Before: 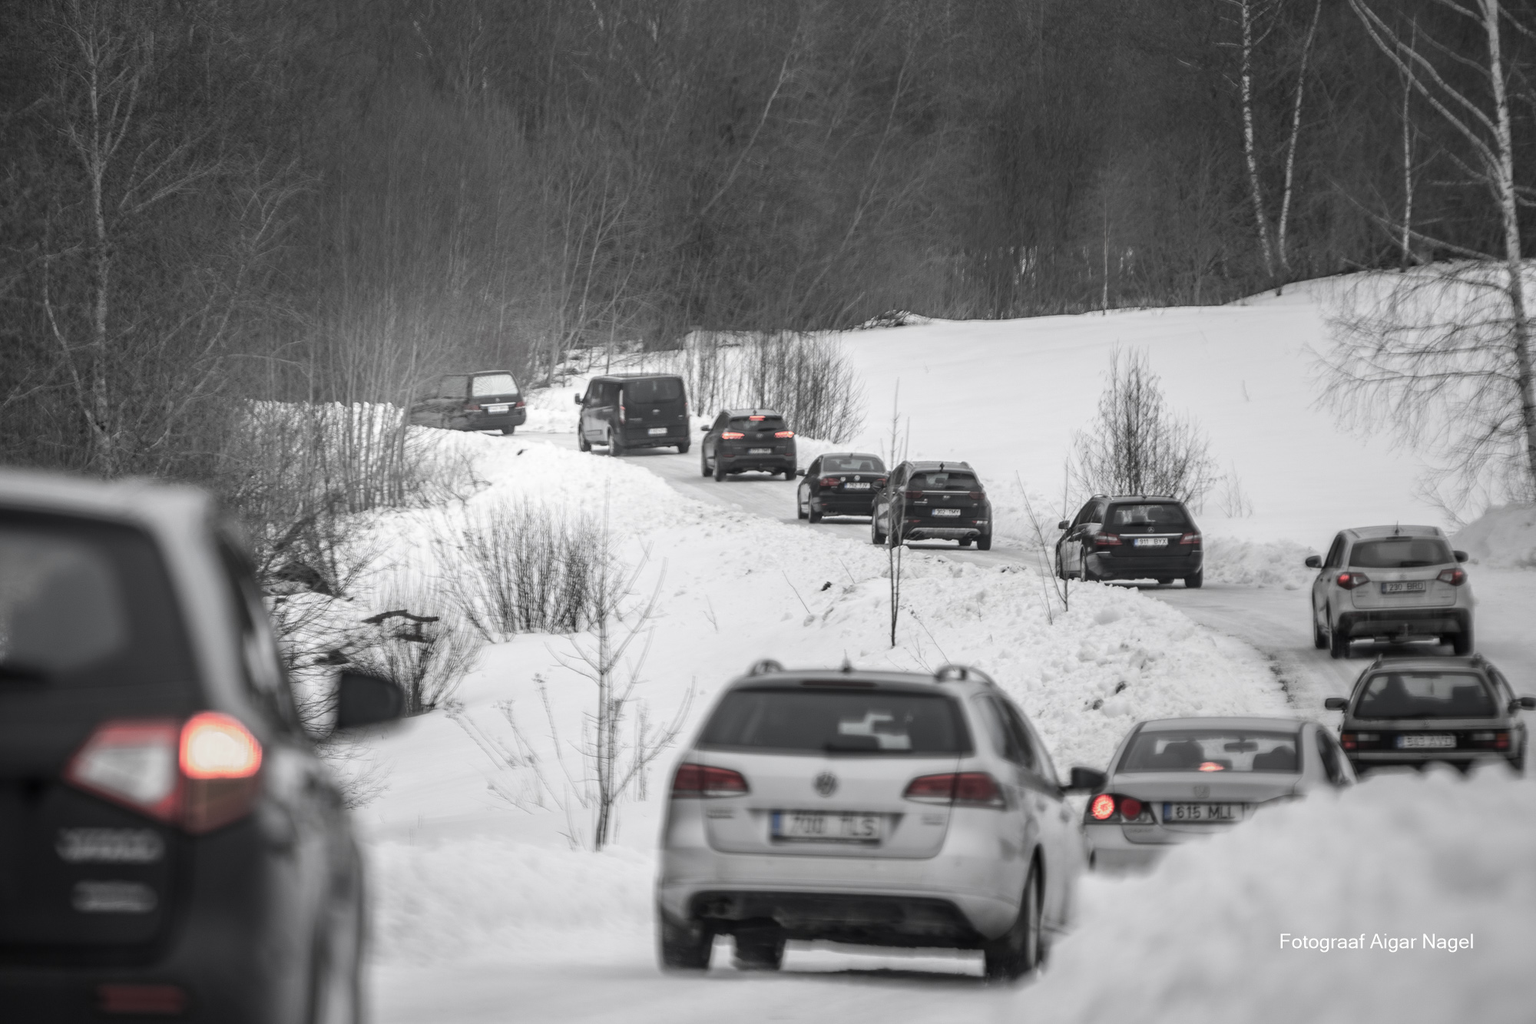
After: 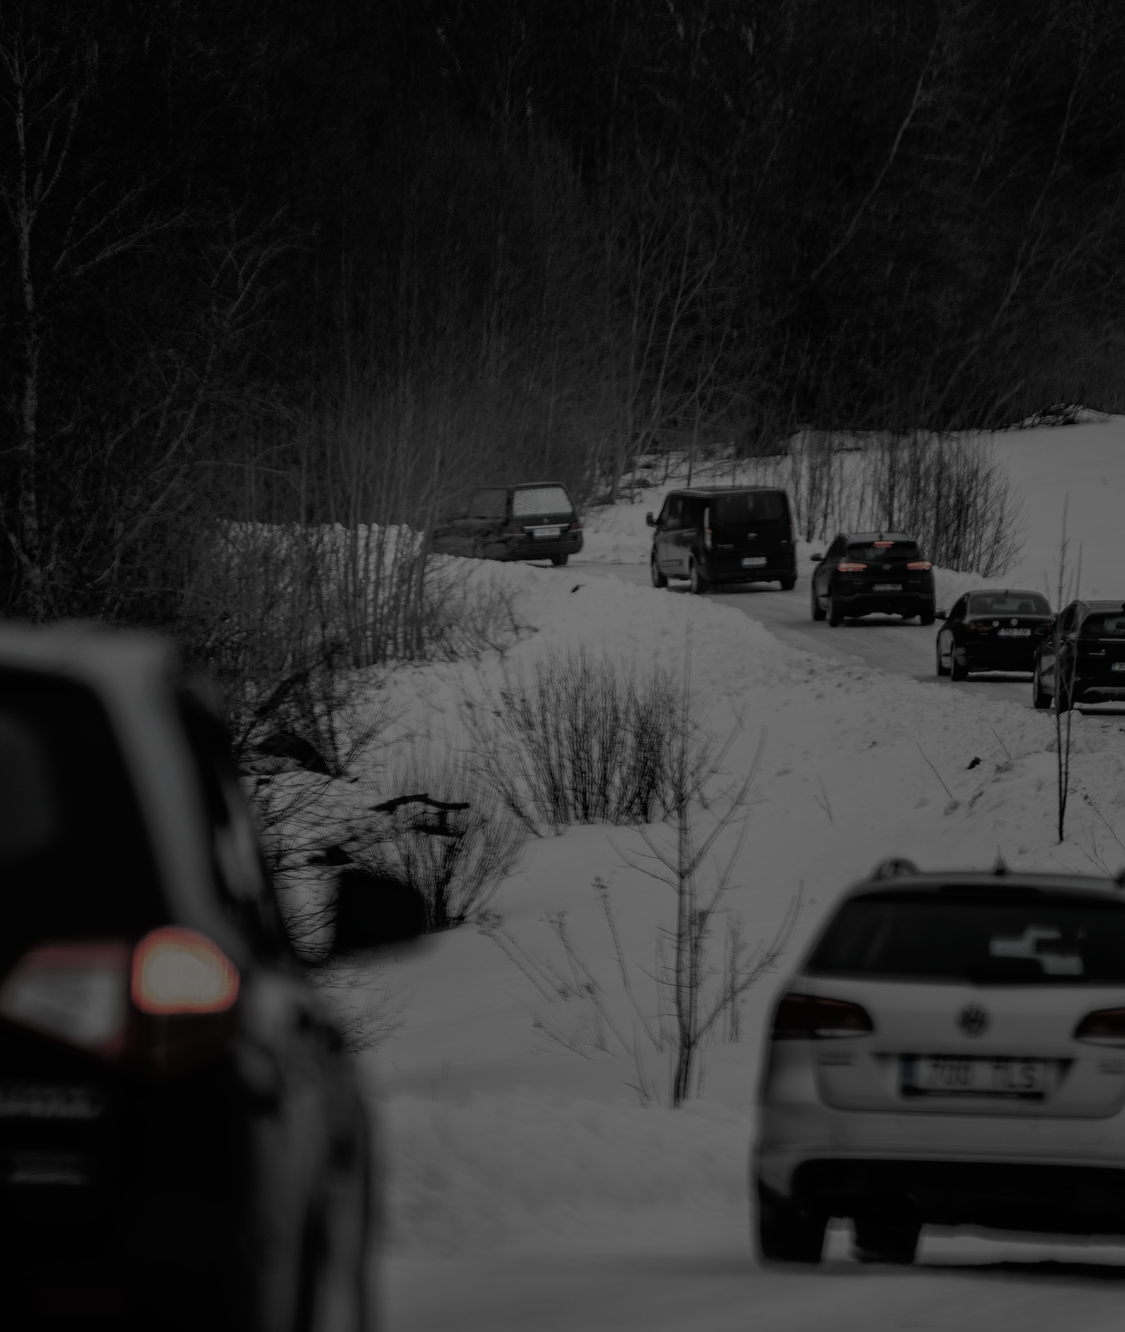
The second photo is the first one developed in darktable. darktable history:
exposure: exposure -2.446 EV, compensate highlight preservation false
tone curve: curves: ch0 [(0, 0) (0.118, 0.034) (0.182, 0.124) (0.265, 0.214) (0.504, 0.508) (0.783, 0.825) (1, 1)], color space Lab, linked channels, preserve colors none
crop: left 5.114%, right 38.589%
